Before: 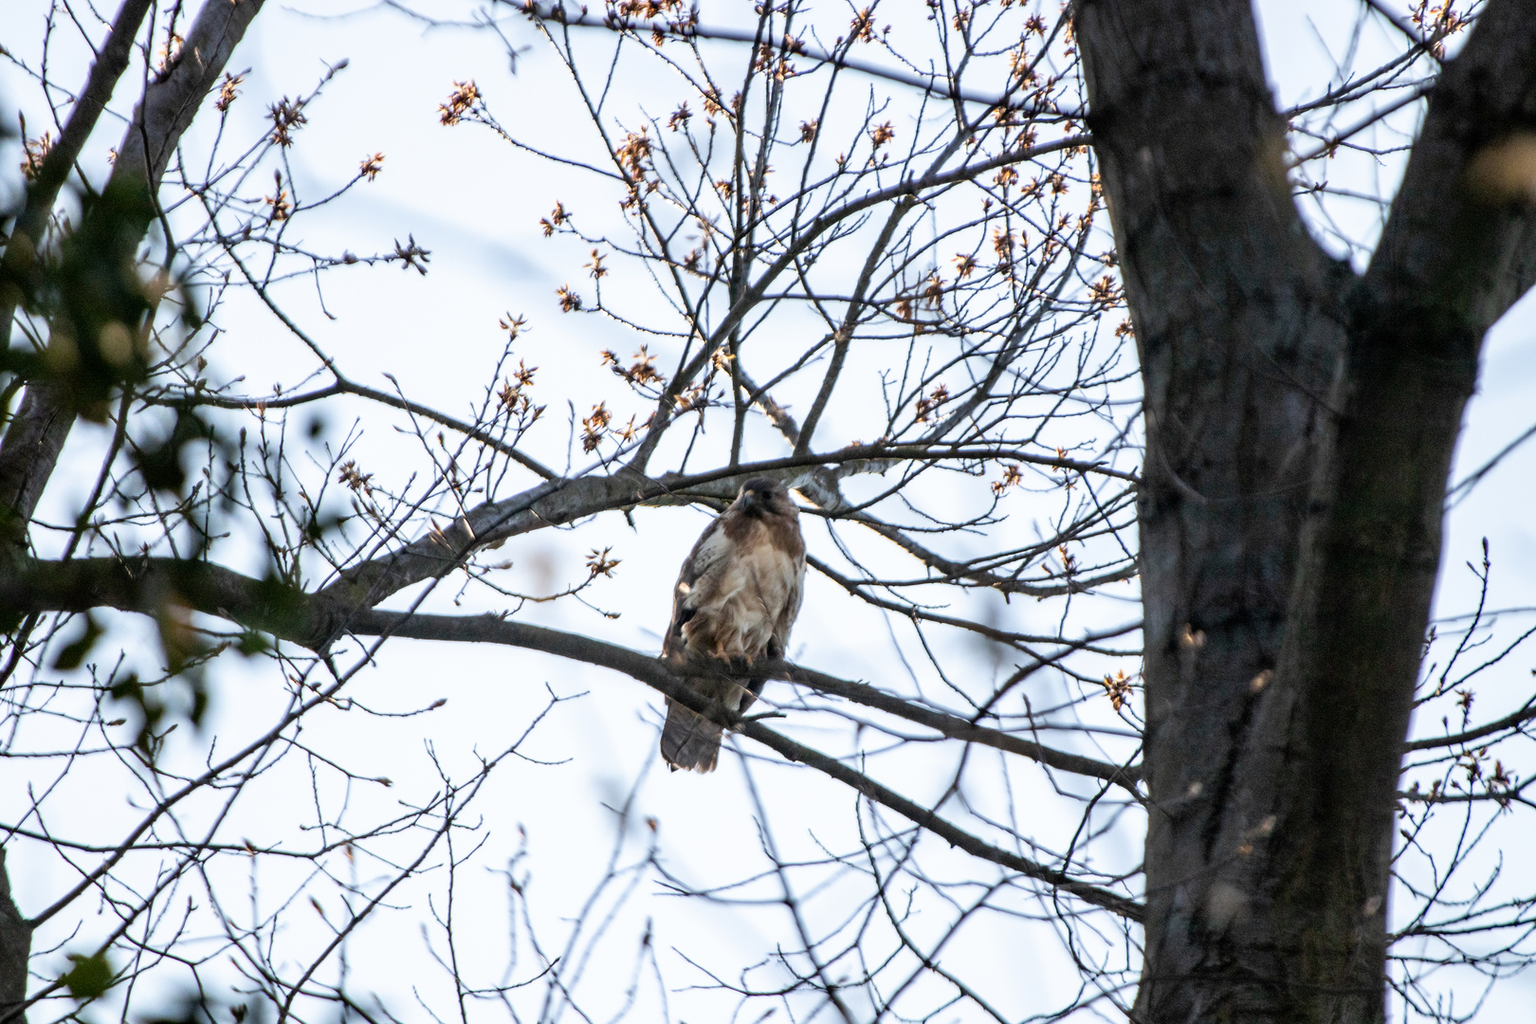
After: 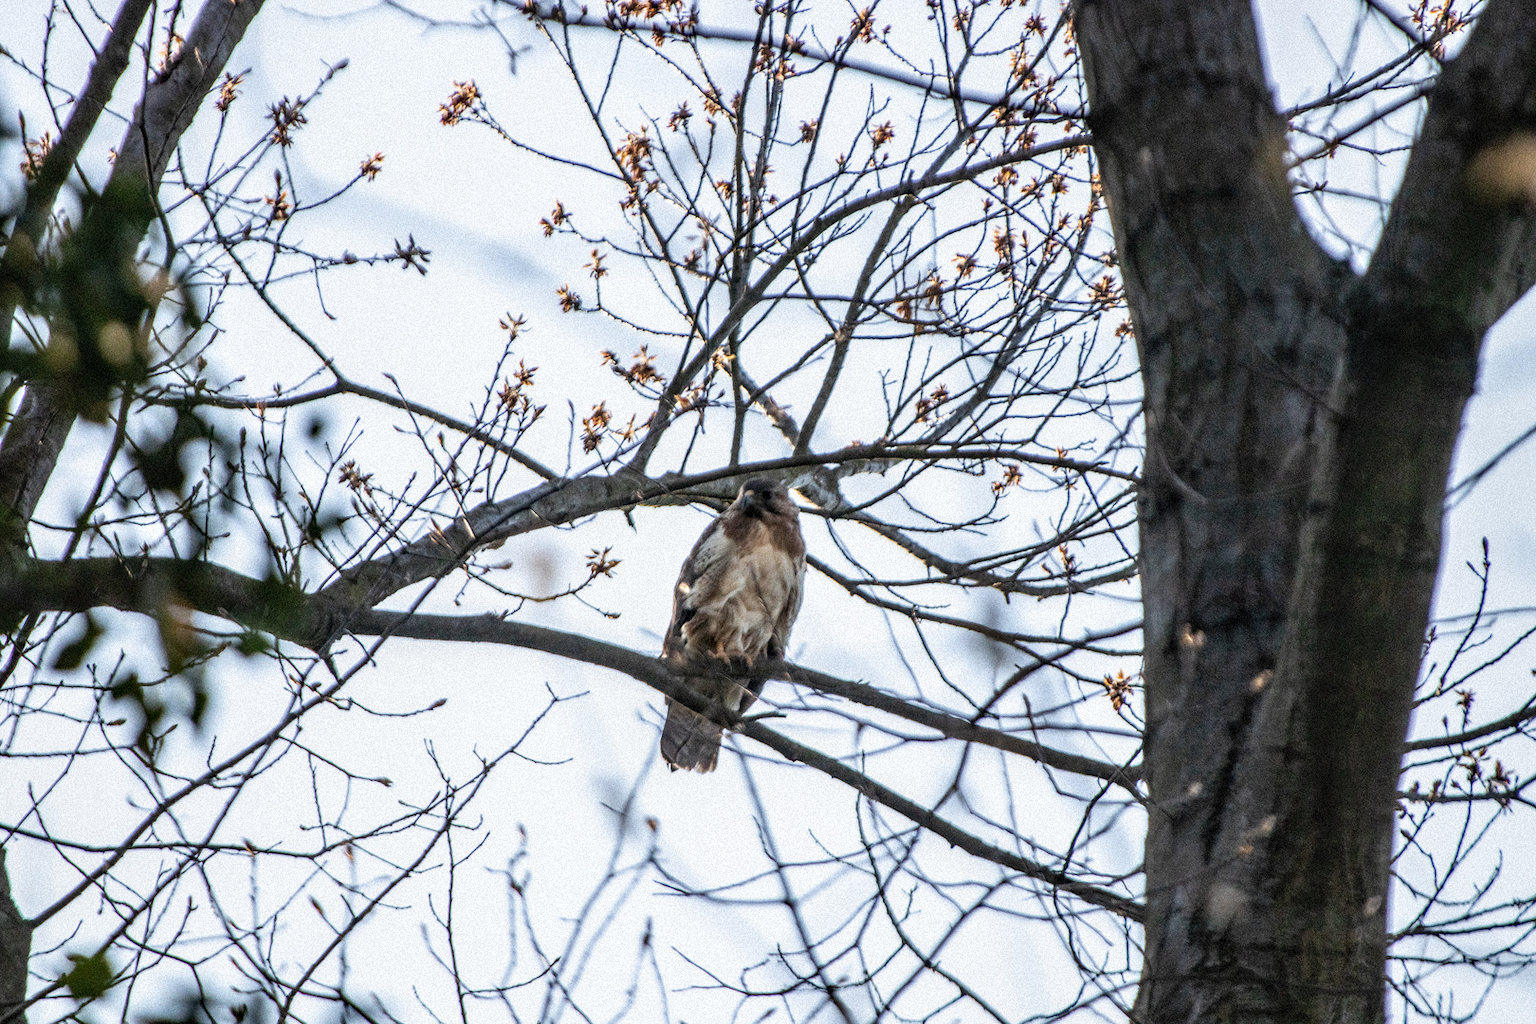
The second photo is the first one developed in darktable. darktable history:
local contrast: on, module defaults
grain: mid-tones bias 0%
